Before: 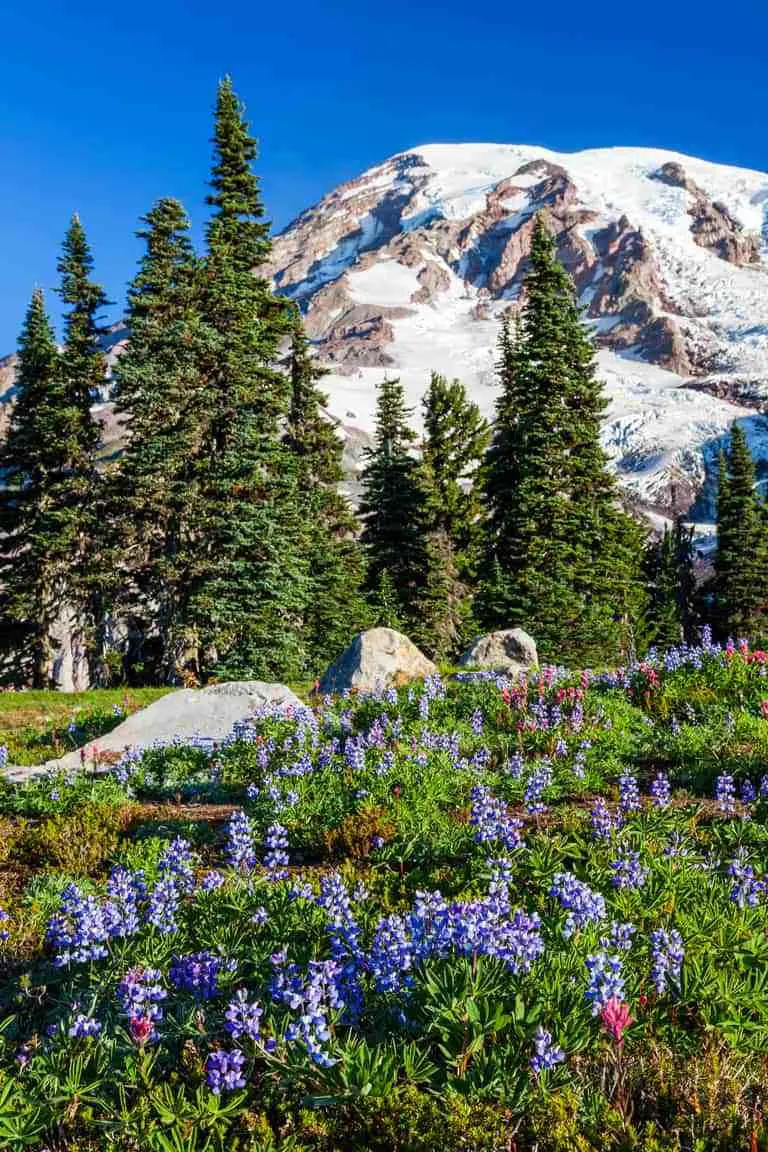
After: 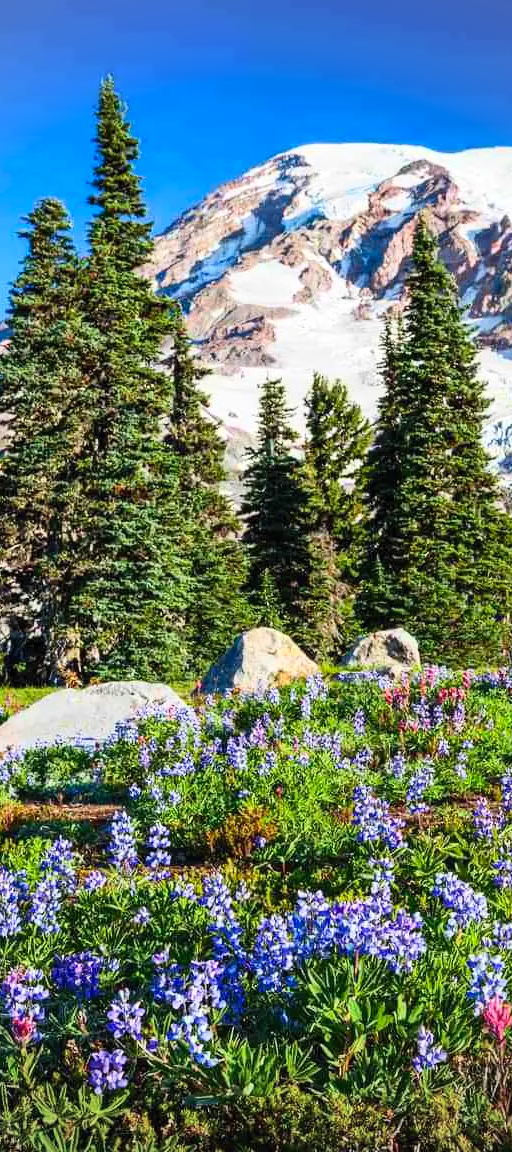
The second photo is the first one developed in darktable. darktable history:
shadows and highlights: shadows 32, highlights -32, soften with gaussian
crop and rotate: left 15.446%, right 17.836%
vignetting: unbound false
contrast brightness saturation: contrast 0.2, brightness 0.16, saturation 0.22
